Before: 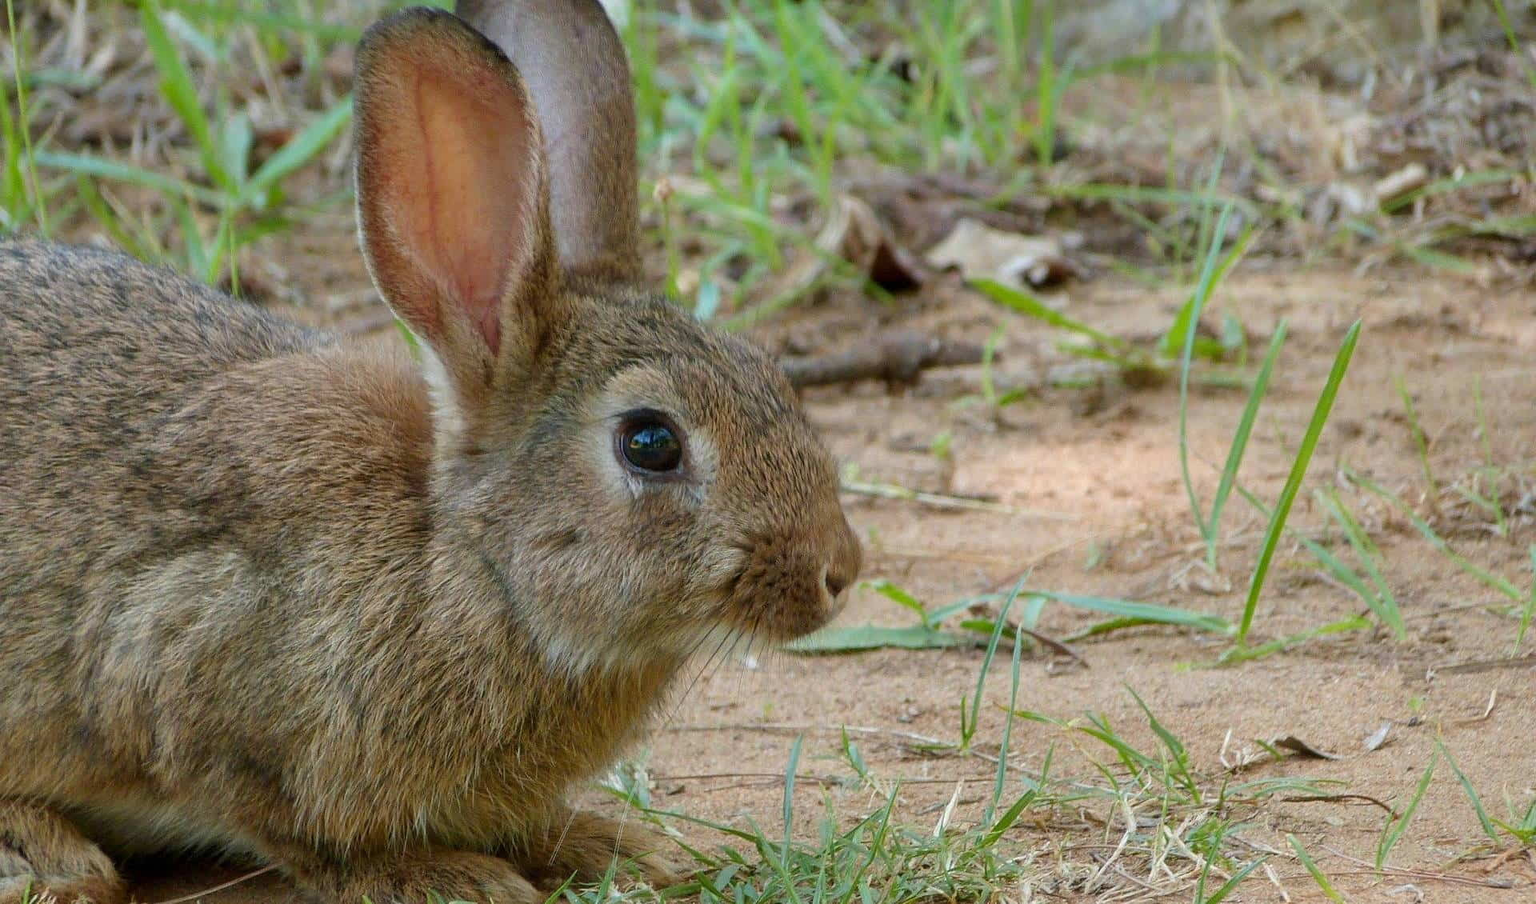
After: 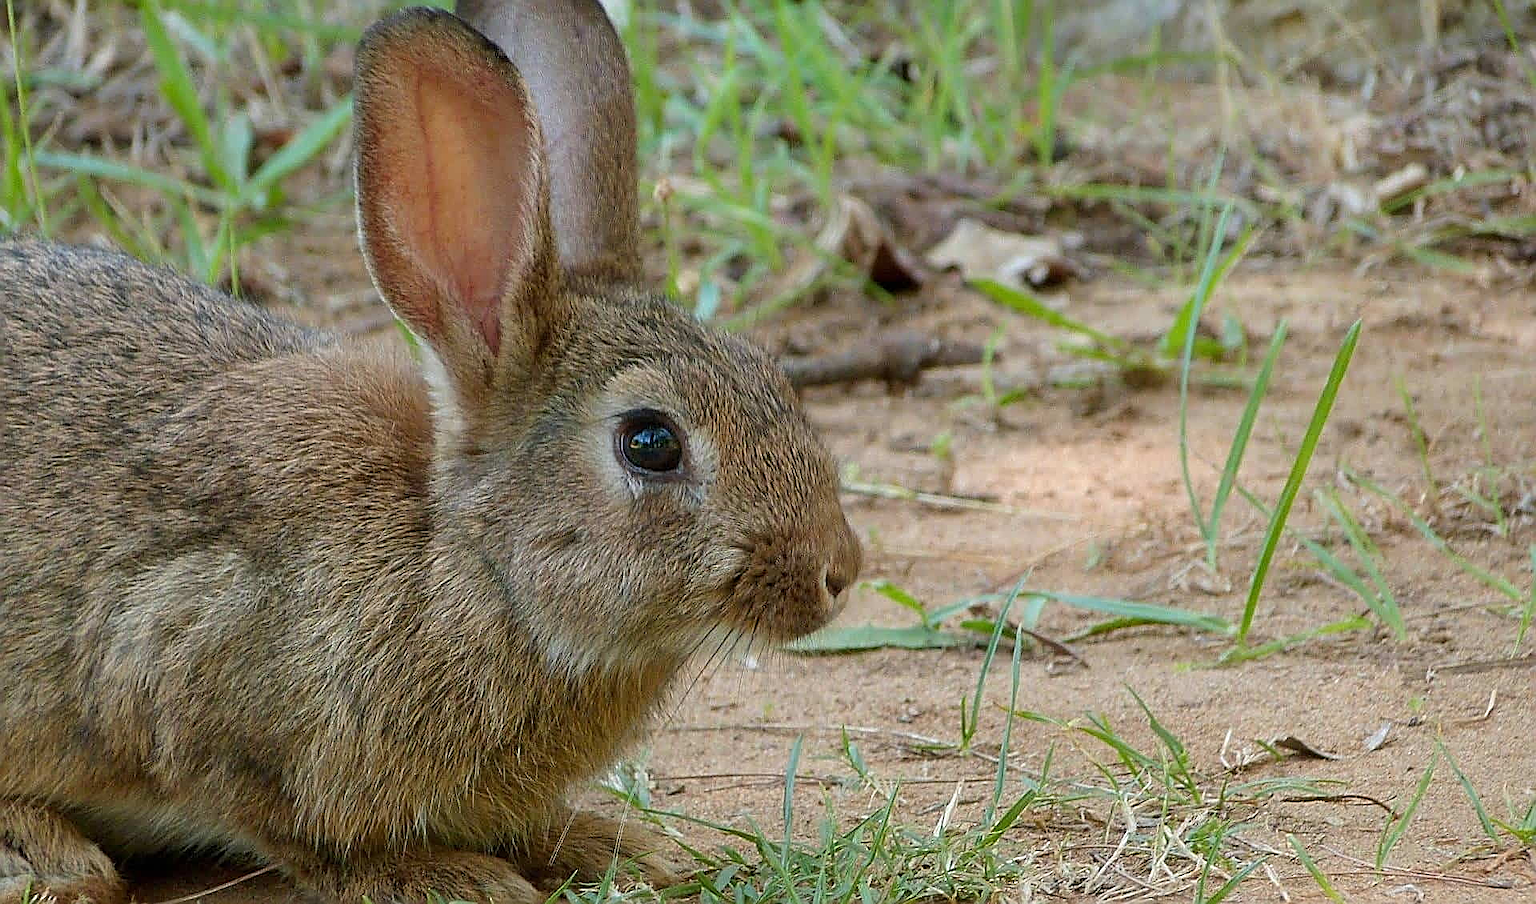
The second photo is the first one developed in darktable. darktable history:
sharpen: radius 1.677, amount 1.303
